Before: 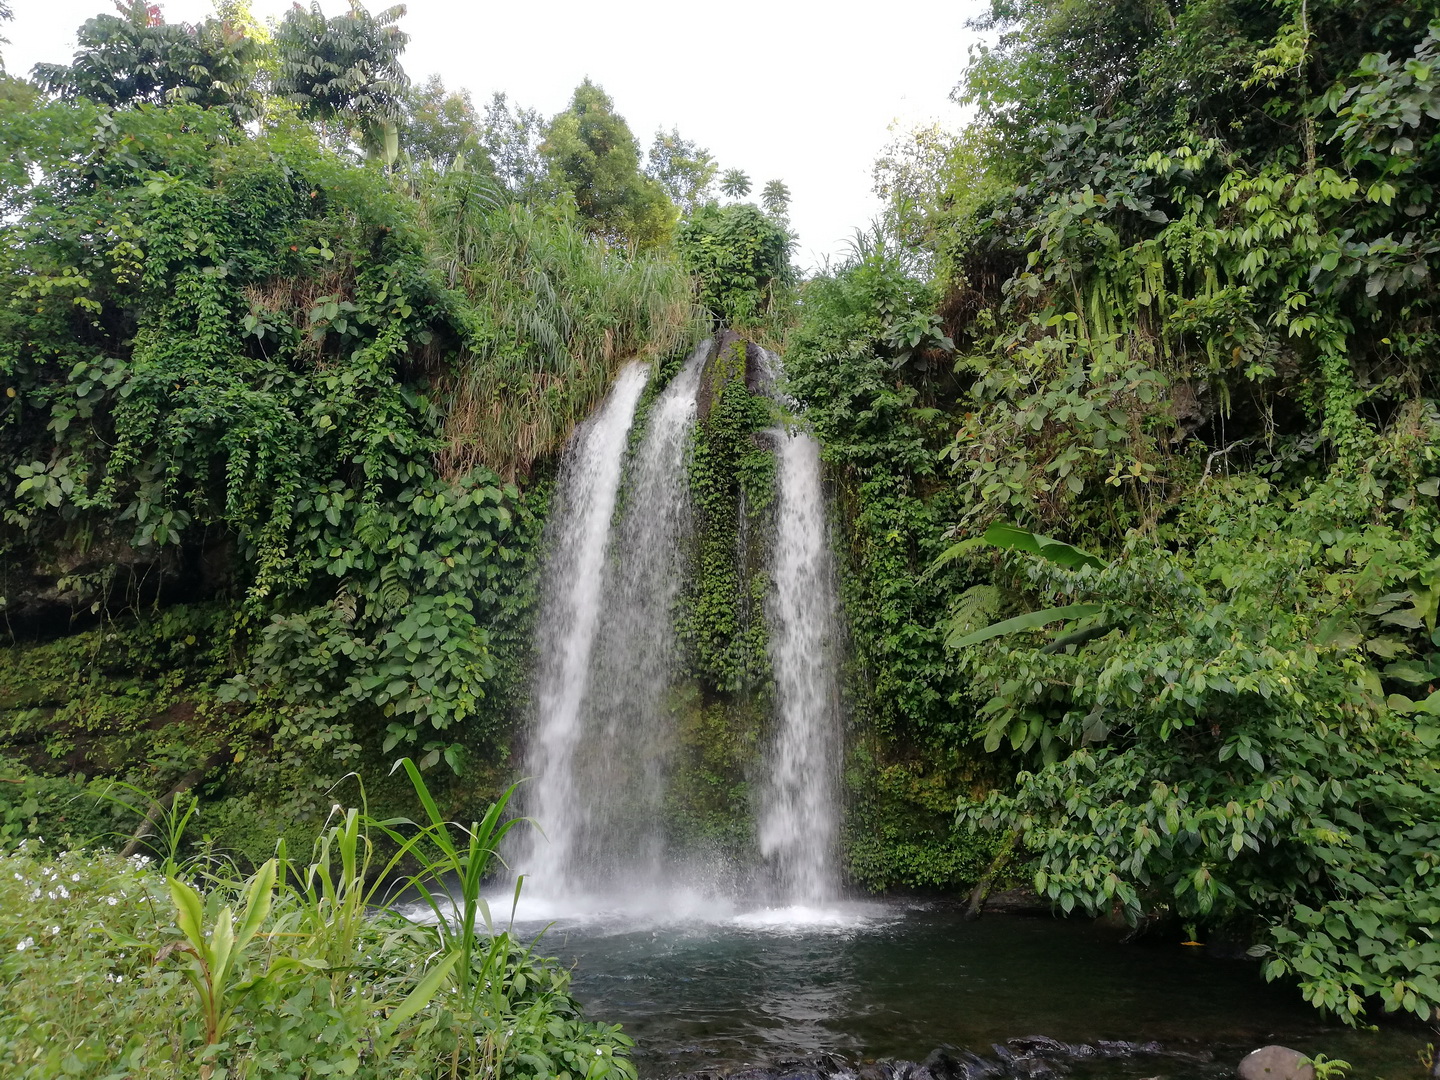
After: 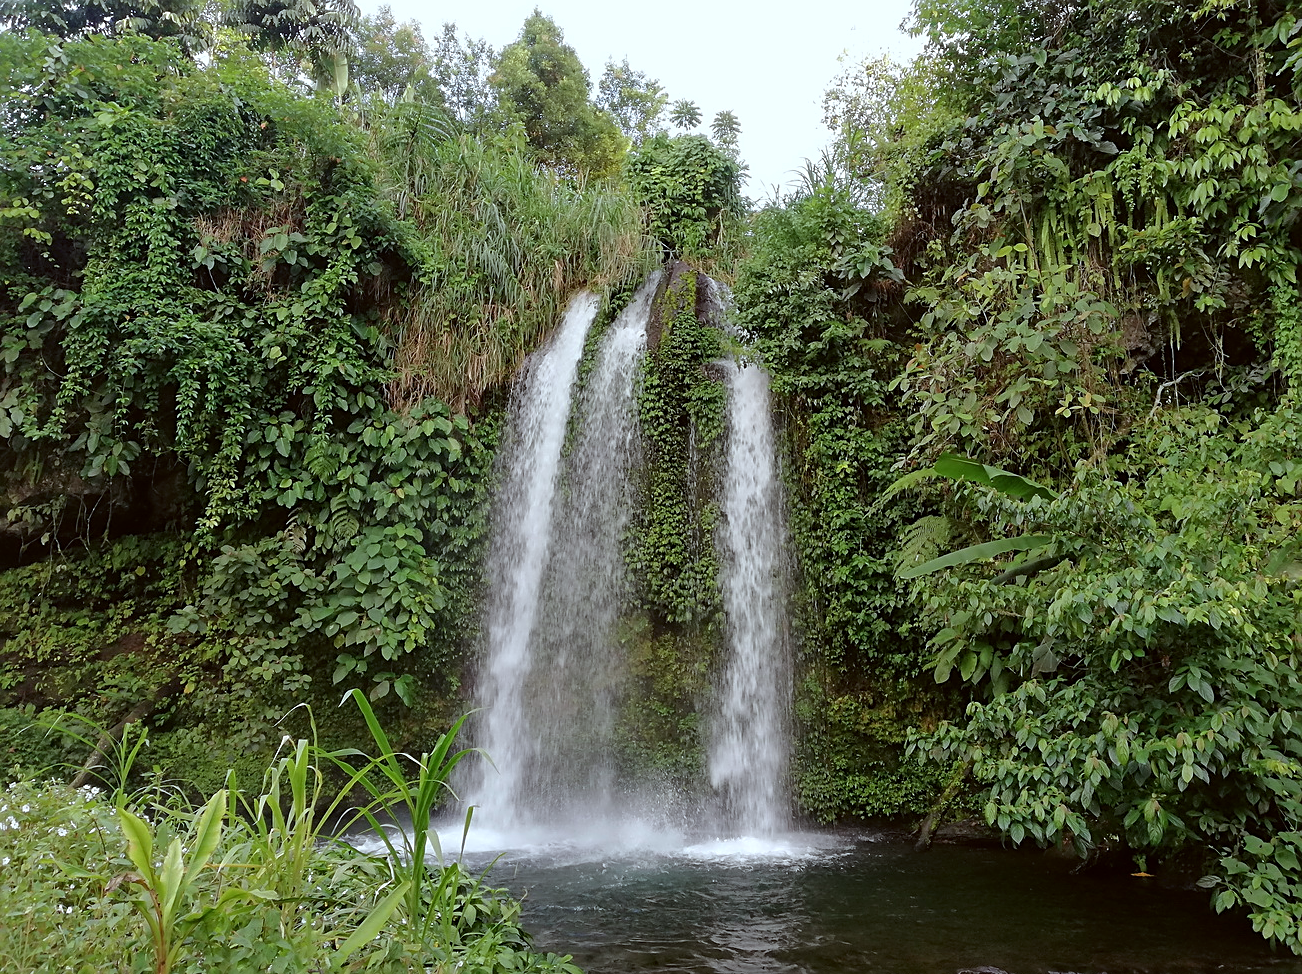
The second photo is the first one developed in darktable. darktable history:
crop: left 3.496%, top 6.452%, right 6.08%, bottom 3.302%
sharpen: on, module defaults
color correction: highlights a* -3.67, highlights b* -6.79, shadows a* 3.04, shadows b* 5.23
